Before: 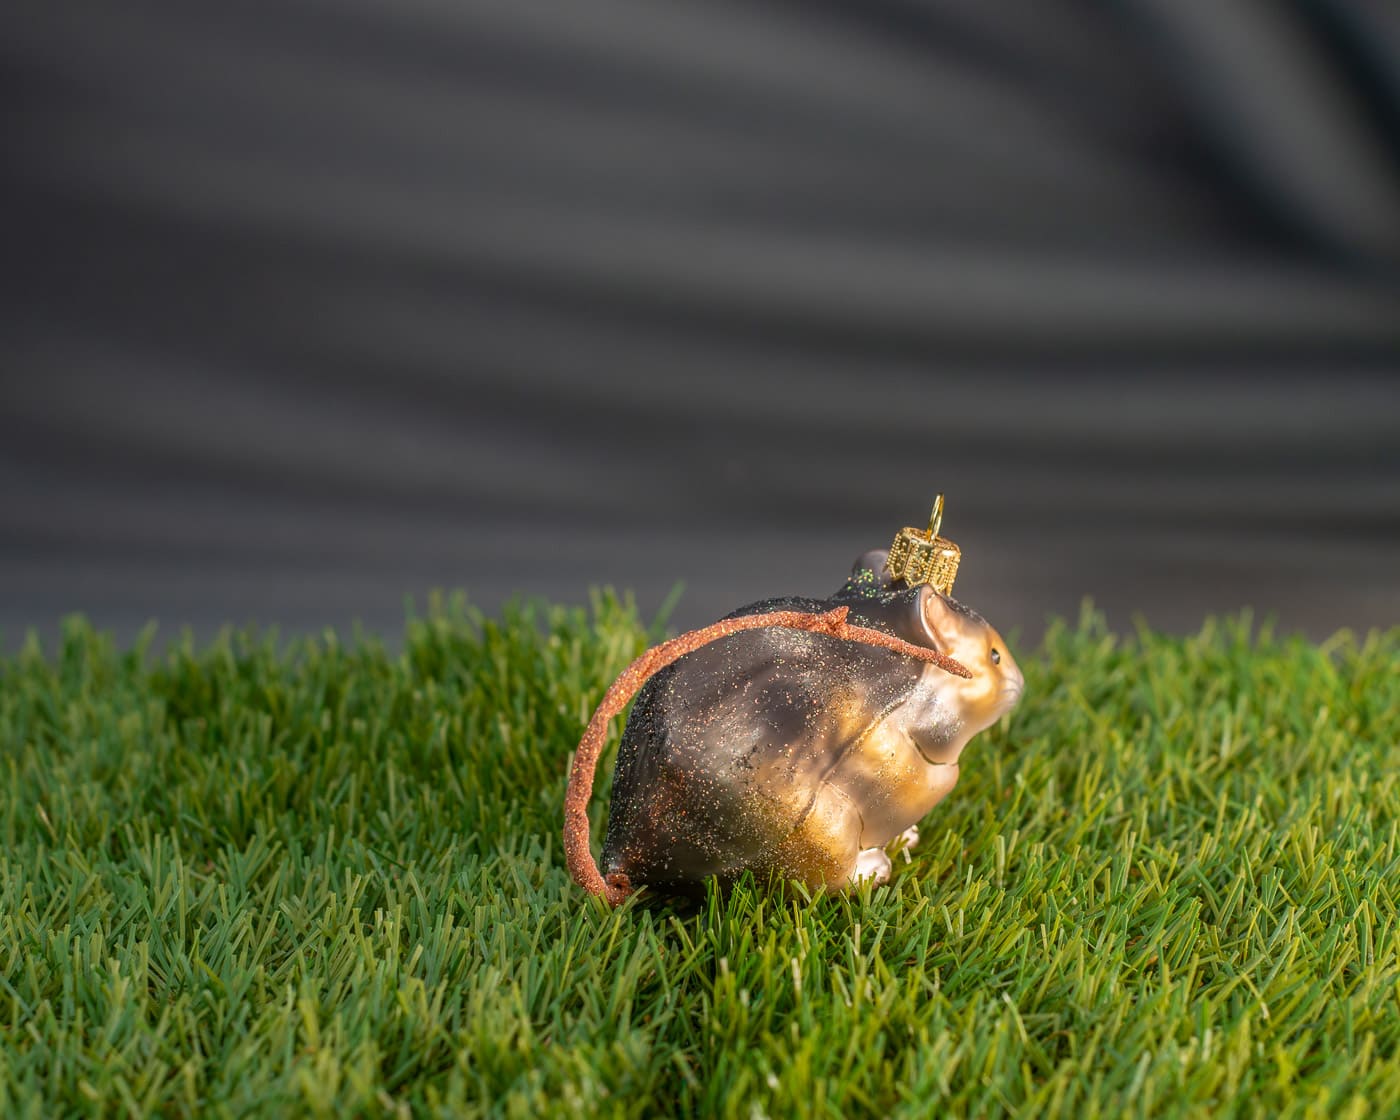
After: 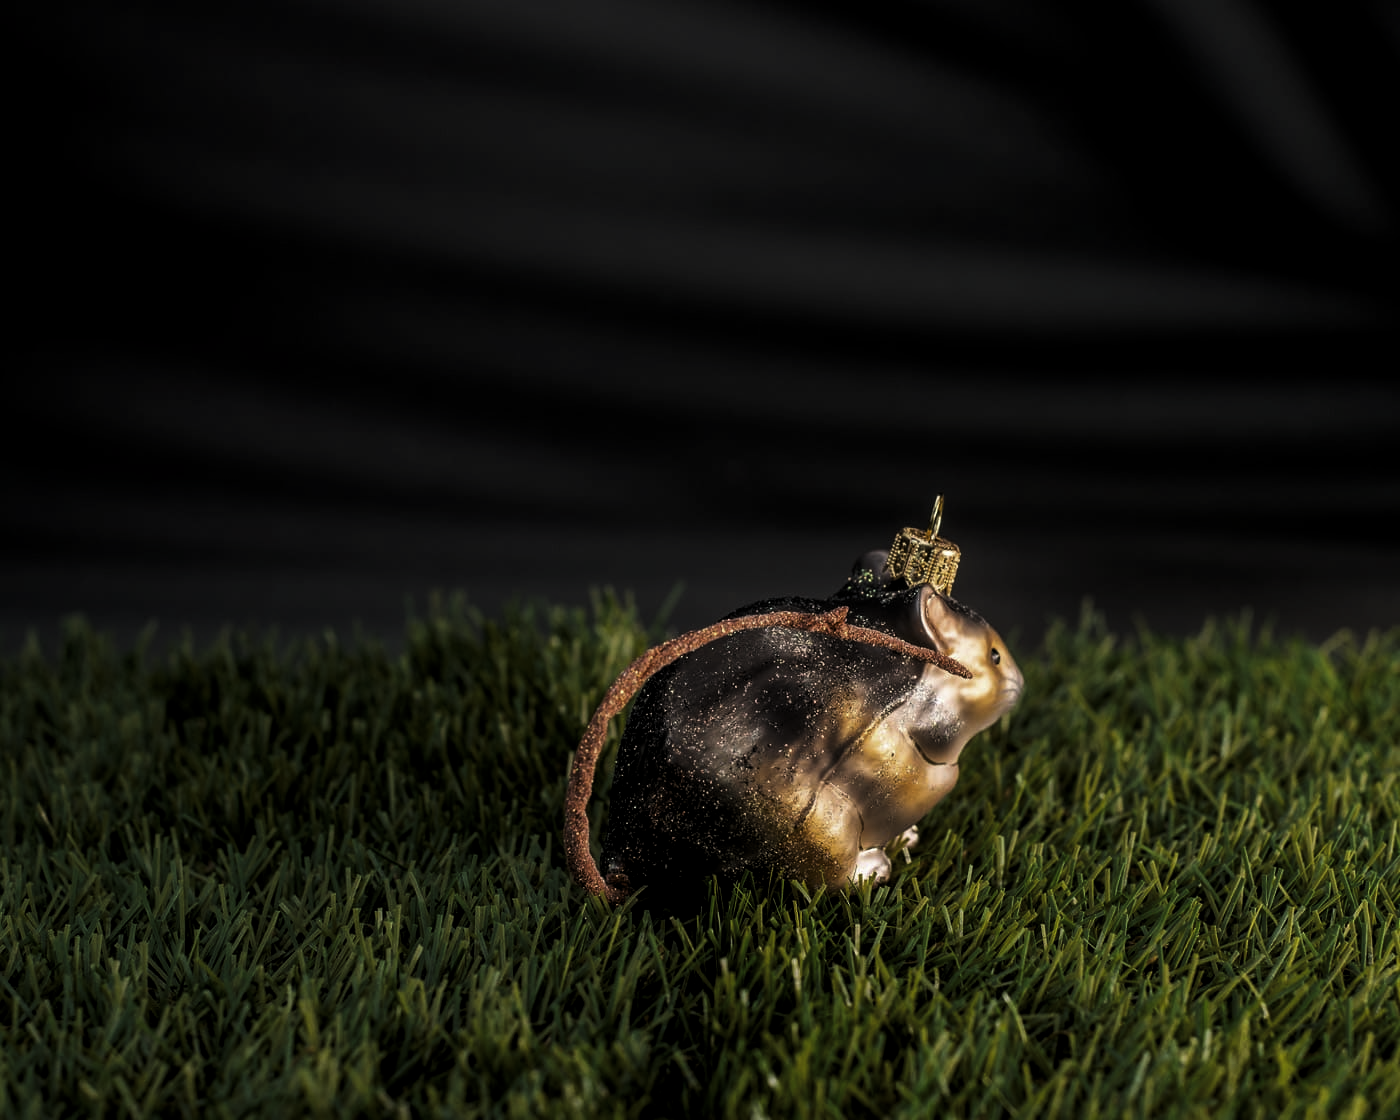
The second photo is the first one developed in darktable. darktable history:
exposure: exposure -0.492 EV, compensate highlight preservation false
levels: mode automatic, black 8.58%, gray 59.42%, levels [0, 0.445, 1]
